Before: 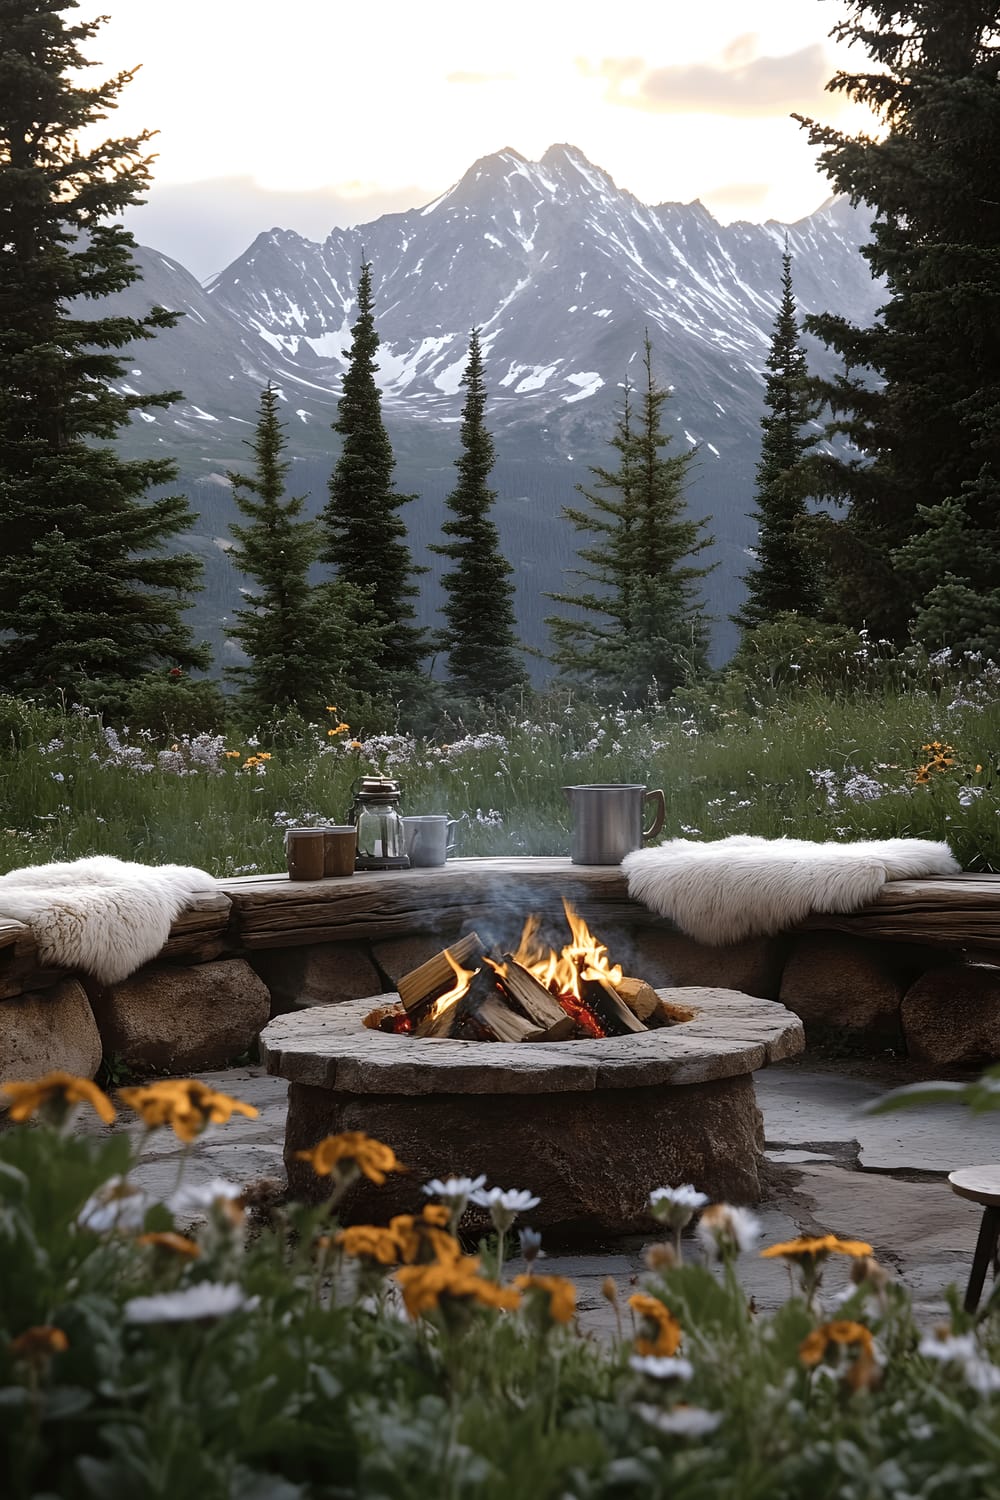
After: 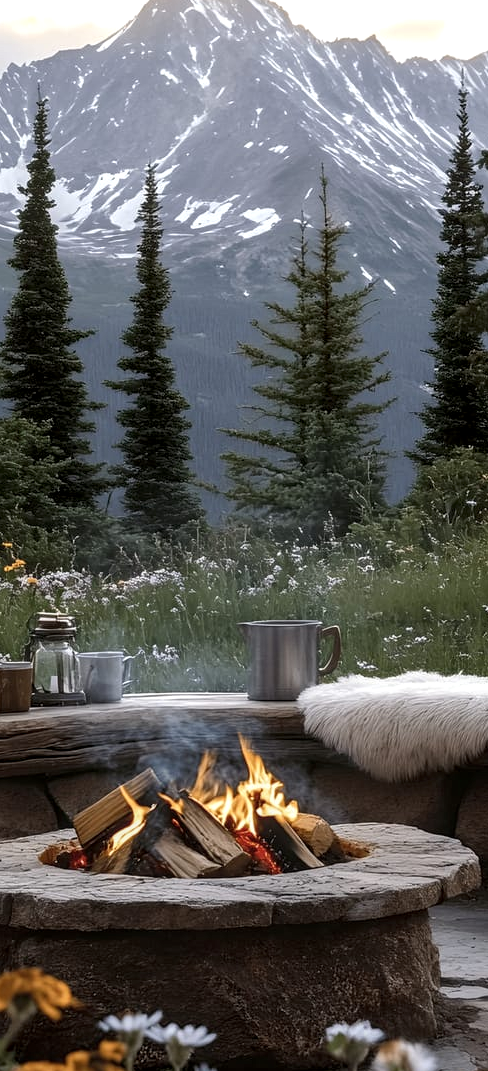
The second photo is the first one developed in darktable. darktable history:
crop: left 32.491%, top 10.996%, right 18.634%, bottom 17.554%
local contrast: detail 130%
